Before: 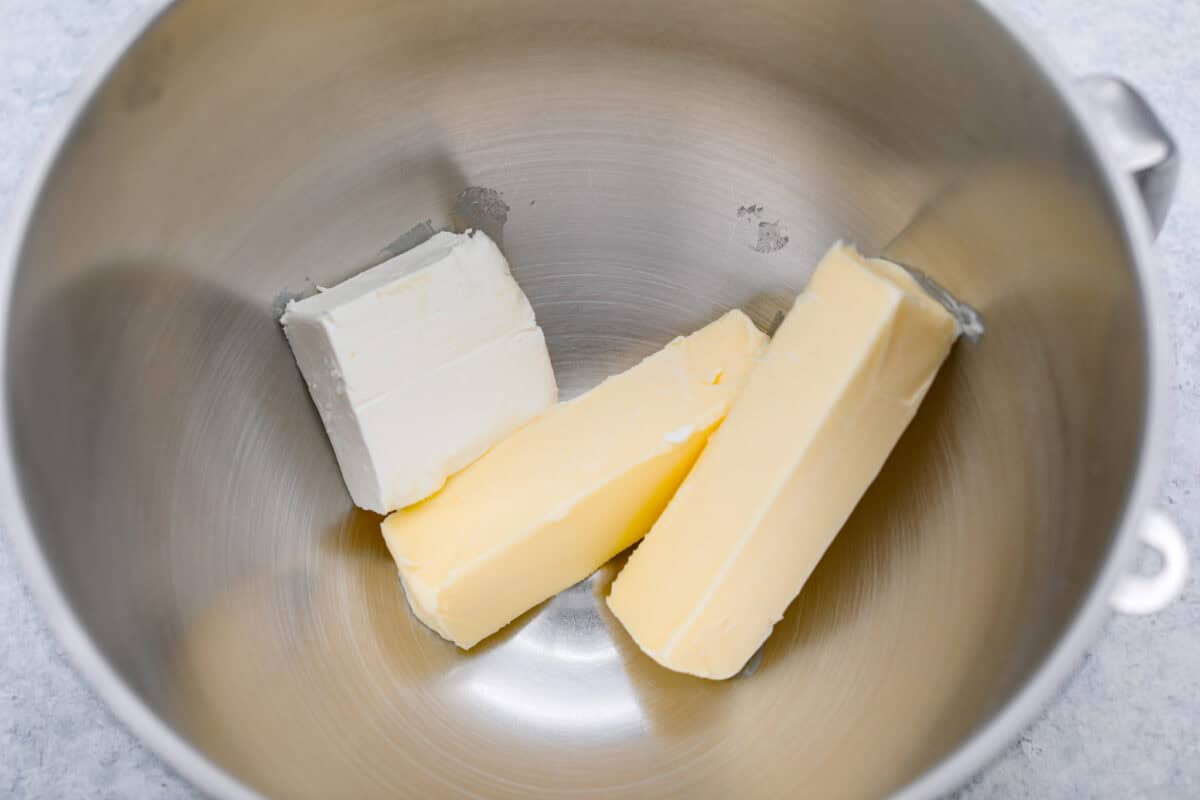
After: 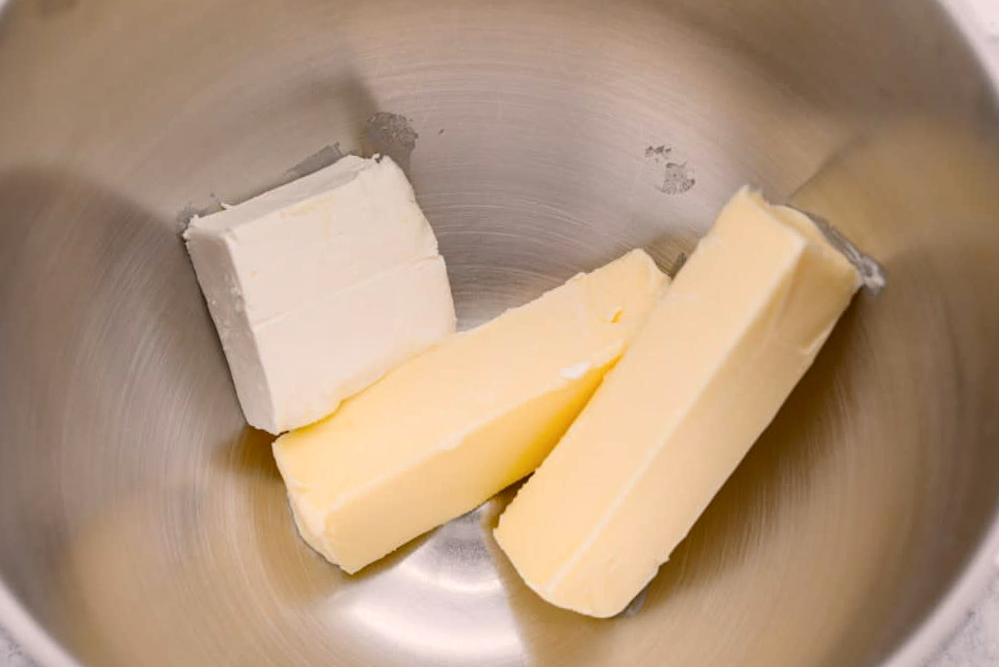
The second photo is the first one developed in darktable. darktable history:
color correction: highlights a* 6.29, highlights b* 8.22, shadows a* 5.8, shadows b* 6.85, saturation 0.896
crop and rotate: angle -3.12°, left 5.246%, top 5.176%, right 4.774%, bottom 4.653%
